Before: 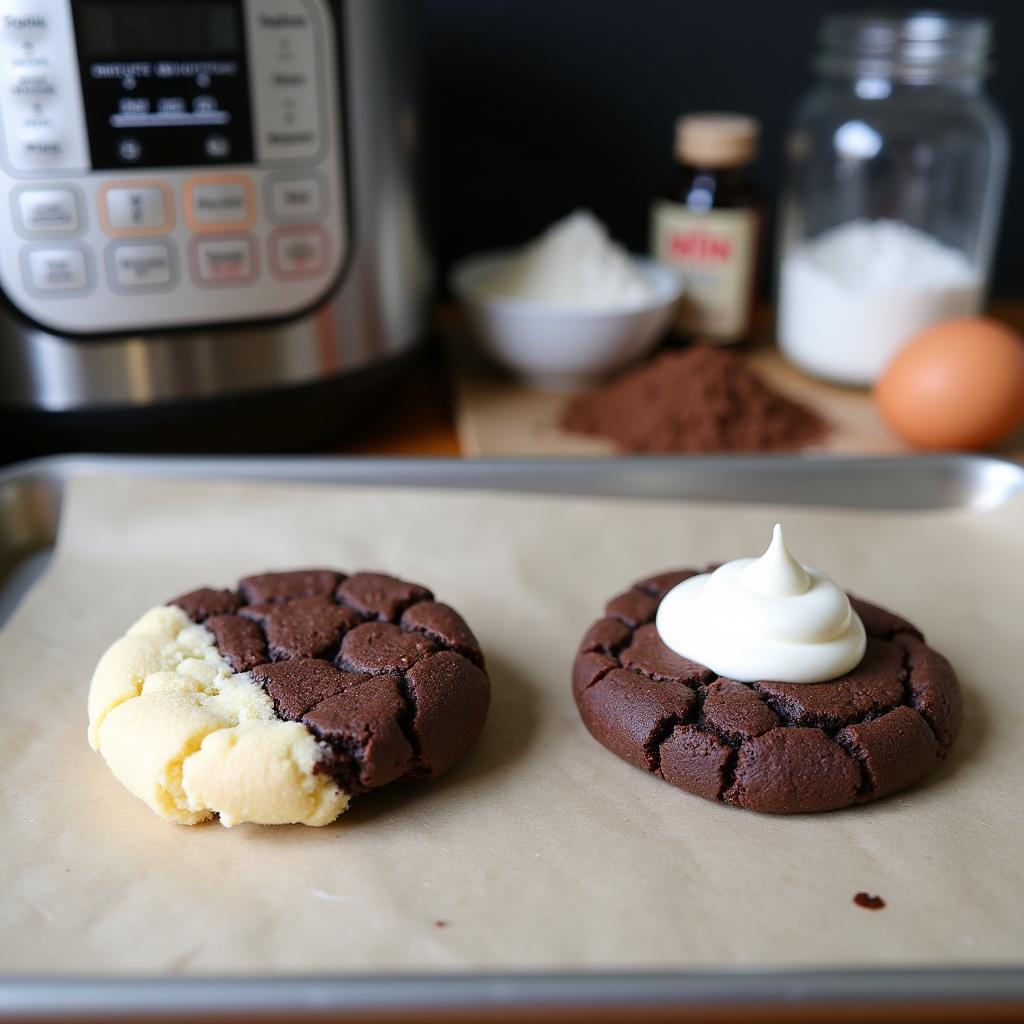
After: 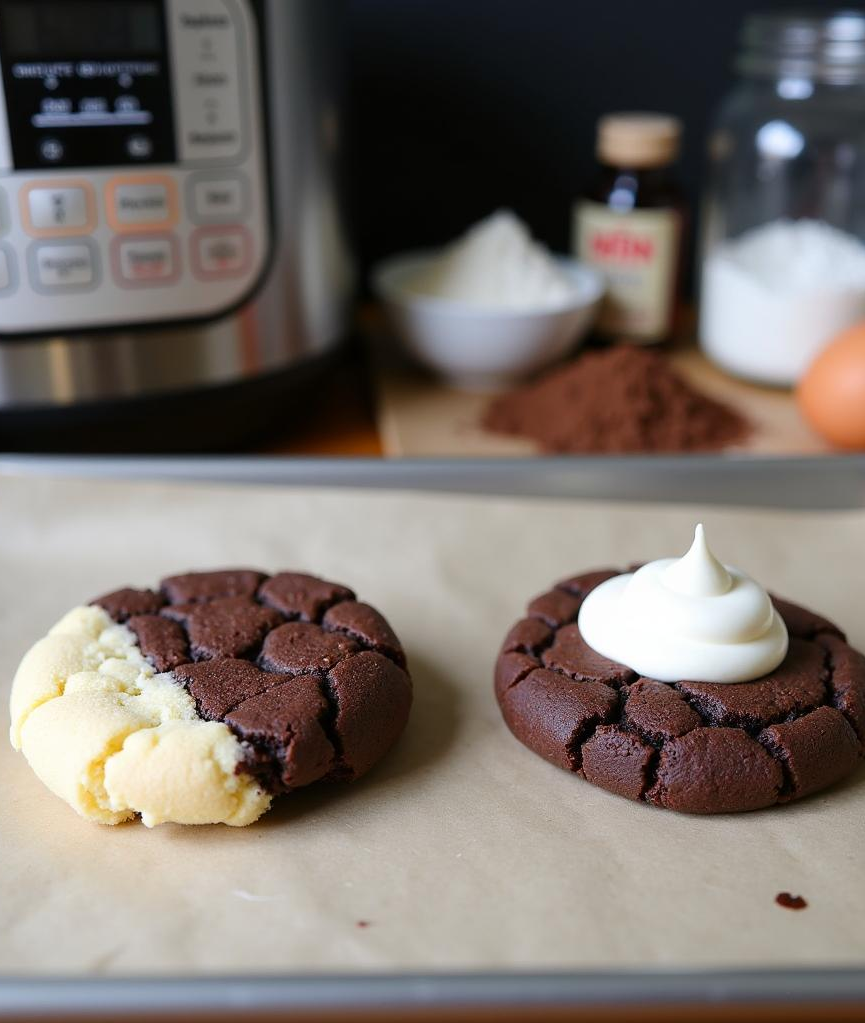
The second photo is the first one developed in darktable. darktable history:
crop: left 7.698%, right 7.795%
color zones: curves: ch1 [(0, 0.513) (0.143, 0.524) (0.286, 0.511) (0.429, 0.506) (0.571, 0.503) (0.714, 0.503) (0.857, 0.508) (1, 0.513)]
